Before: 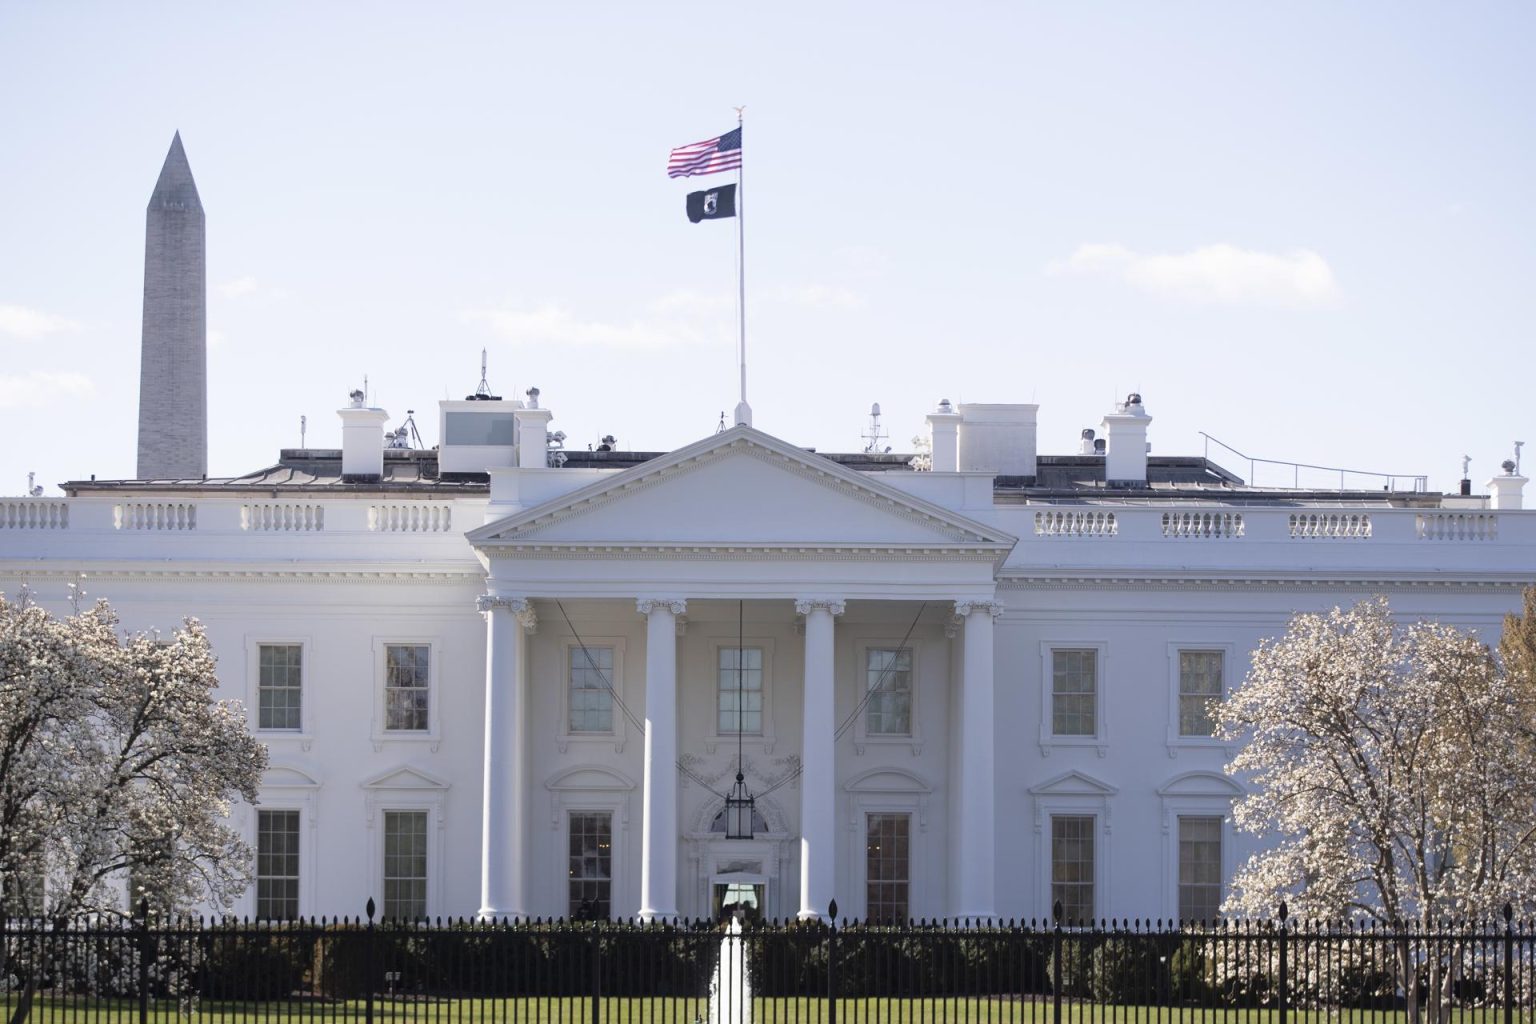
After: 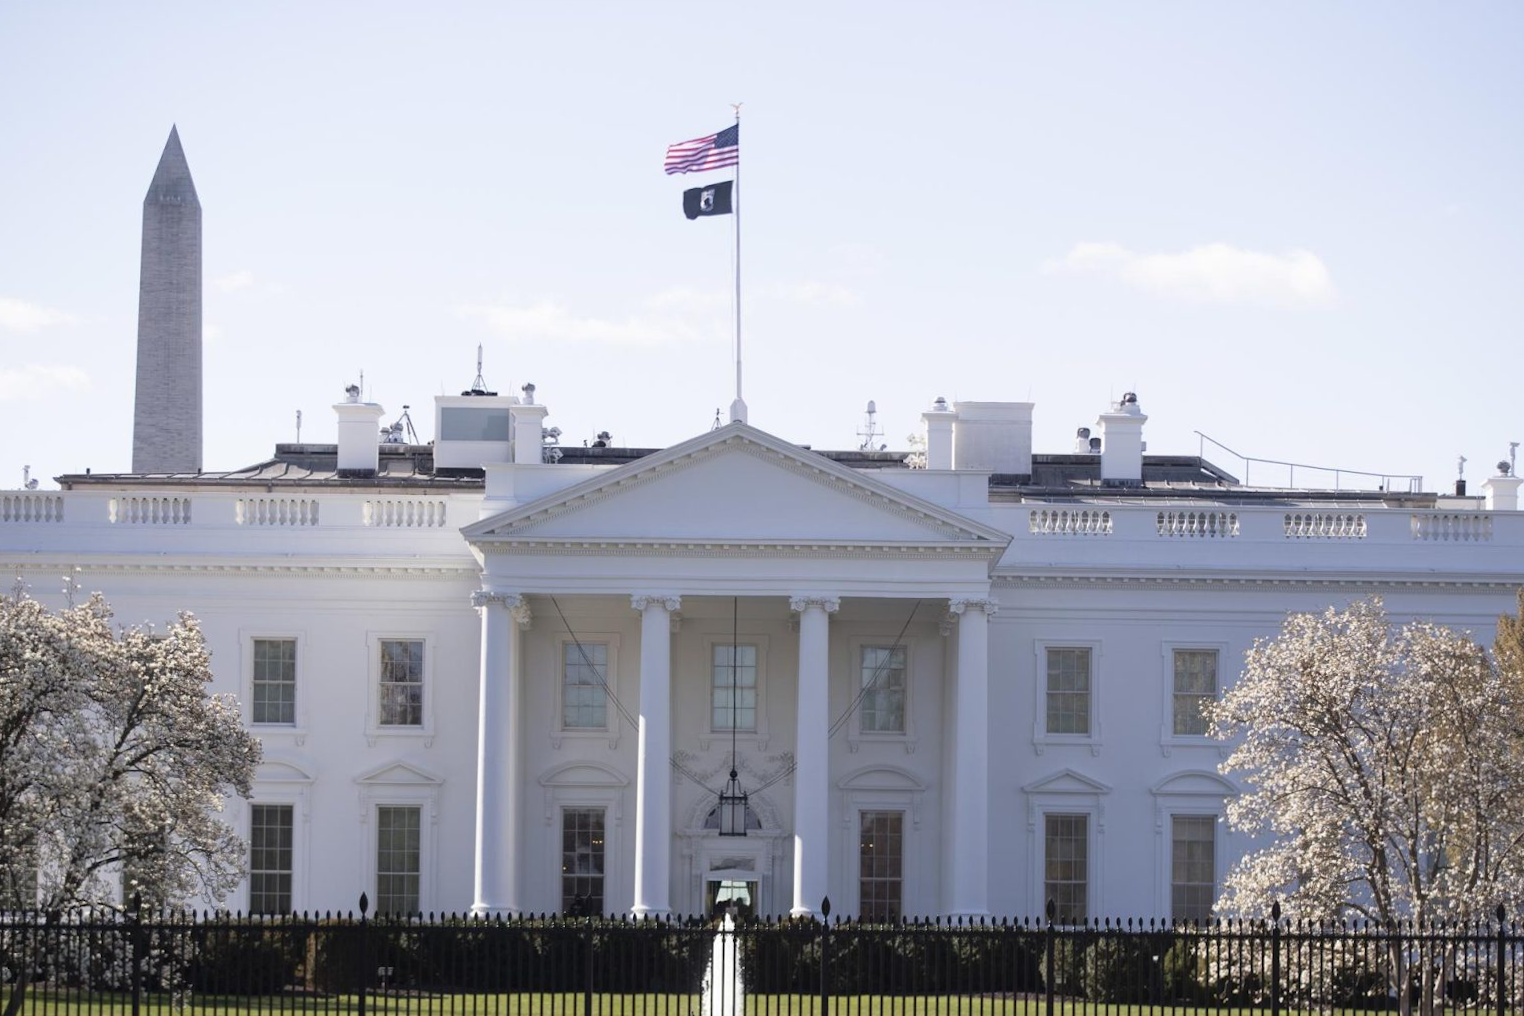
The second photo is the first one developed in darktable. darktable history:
crop and rotate: angle -0.298°
